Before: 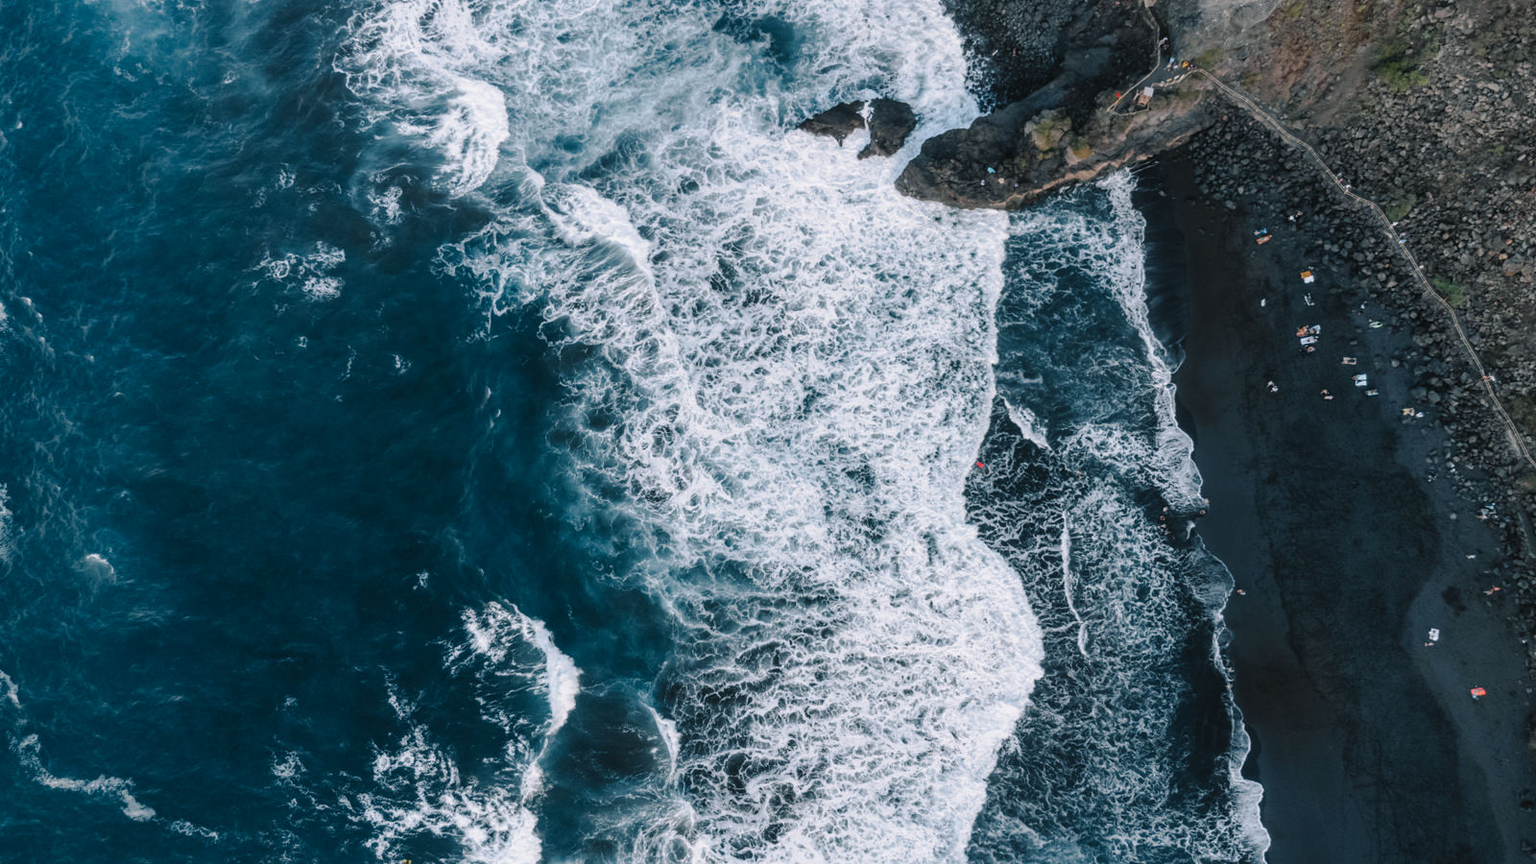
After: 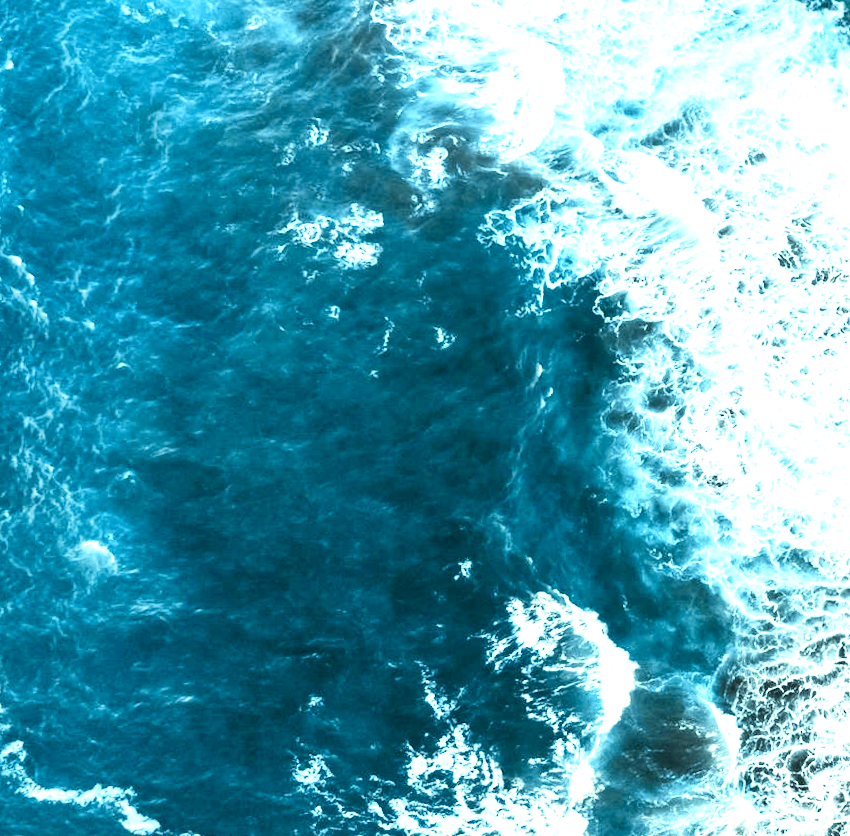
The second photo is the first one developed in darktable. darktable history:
tone equalizer: -8 EV -0.417 EV, -7 EV -0.389 EV, -6 EV -0.333 EV, -5 EV -0.222 EV, -3 EV 0.222 EV, -2 EV 0.333 EV, -1 EV 0.389 EV, +0 EV 0.417 EV, edges refinement/feathering 500, mask exposure compensation -1.57 EV, preserve details no
rotate and perspective: rotation 0.679°, lens shift (horizontal) 0.136, crop left 0.009, crop right 0.991, crop top 0.078, crop bottom 0.95
white balance: red 1.029, blue 0.92
tone curve: curves: ch0 [(0.003, 0.032) (0.037, 0.037) (0.142, 0.117) (0.279, 0.311) (0.405, 0.49) (0.526, 0.651) (0.722, 0.857) (0.875, 0.946) (1, 0.98)]; ch1 [(0, 0) (0.305, 0.325) (0.453, 0.437) (0.482, 0.474) (0.501, 0.498) (0.515, 0.523) (0.559, 0.591) (0.6, 0.643) (0.656, 0.707) (1, 1)]; ch2 [(0, 0) (0.323, 0.277) (0.424, 0.396) (0.479, 0.484) (0.499, 0.502) (0.515, 0.537) (0.573, 0.602) (0.653, 0.675) (0.75, 0.756) (1, 1)], color space Lab, independent channels, preserve colors none
crop: left 0.587%, right 45.588%, bottom 0.086%
base curve: curves: ch0 [(0, 0) (0.303, 0.277) (1, 1)]
exposure: black level correction 0, exposure 1.388 EV, compensate exposure bias true, compensate highlight preservation false
